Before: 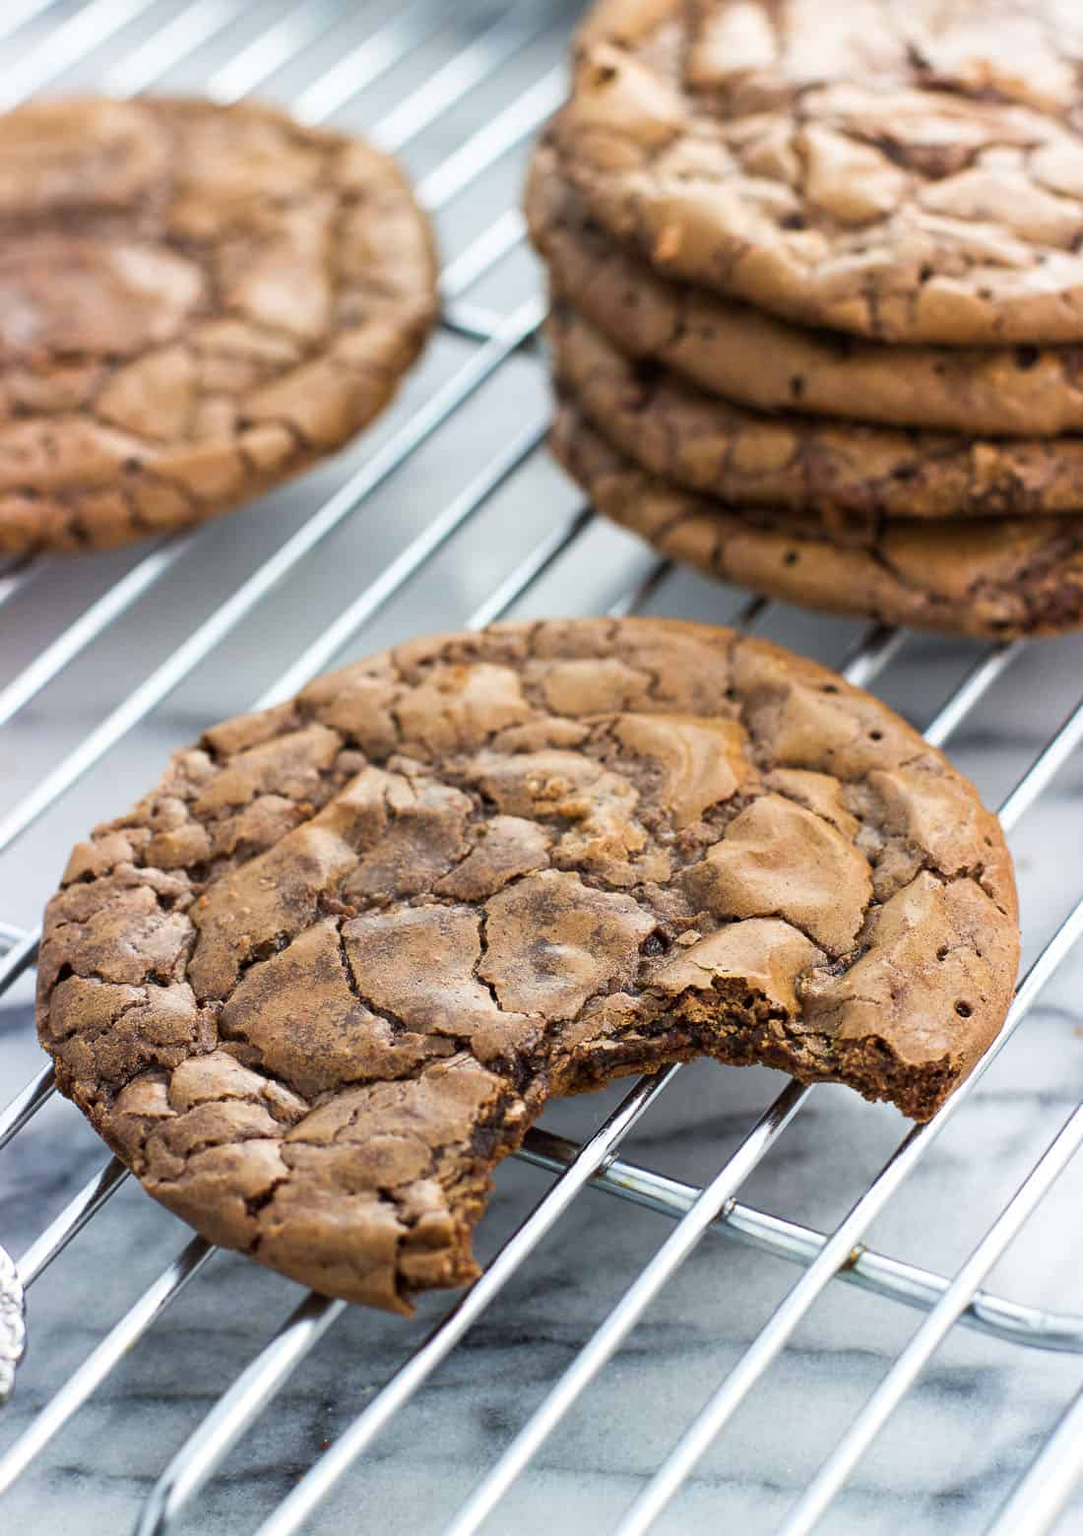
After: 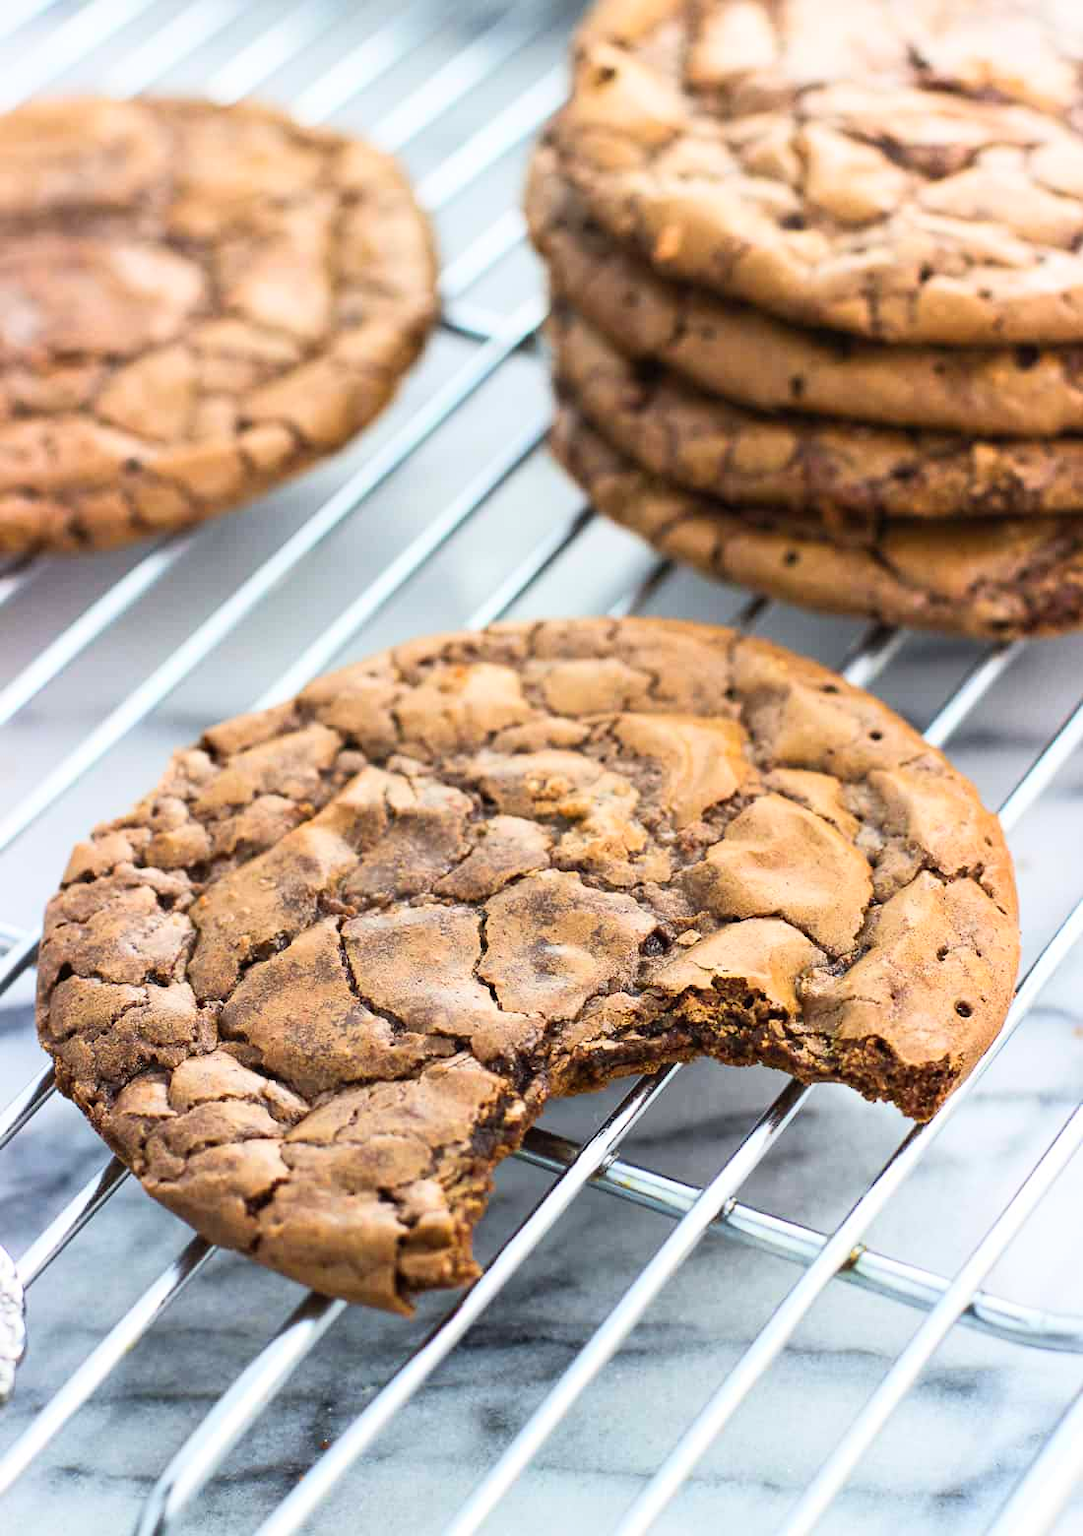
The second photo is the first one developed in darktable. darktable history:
contrast brightness saturation: contrast 0.197, brightness 0.163, saturation 0.226
